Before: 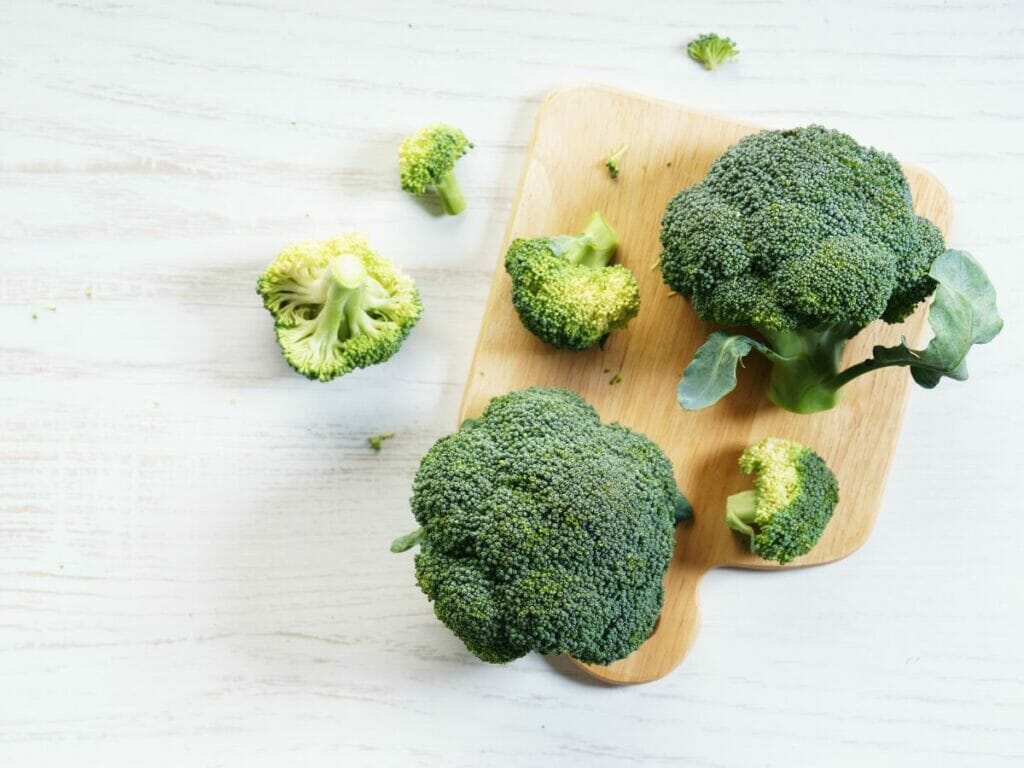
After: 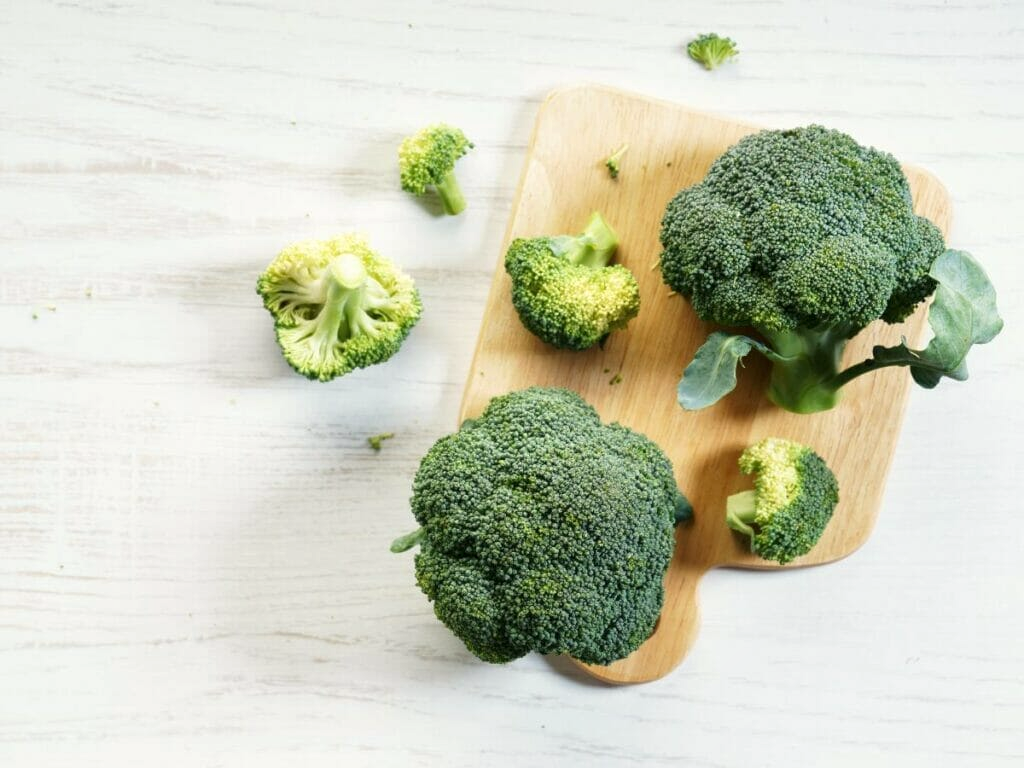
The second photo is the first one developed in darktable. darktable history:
local contrast: mode bilateral grid, contrast 20, coarseness 50, detail 120%, midtone range 0.2
white balance: red 1.009, blue 0.985
tone equalizer: on, module defaults
